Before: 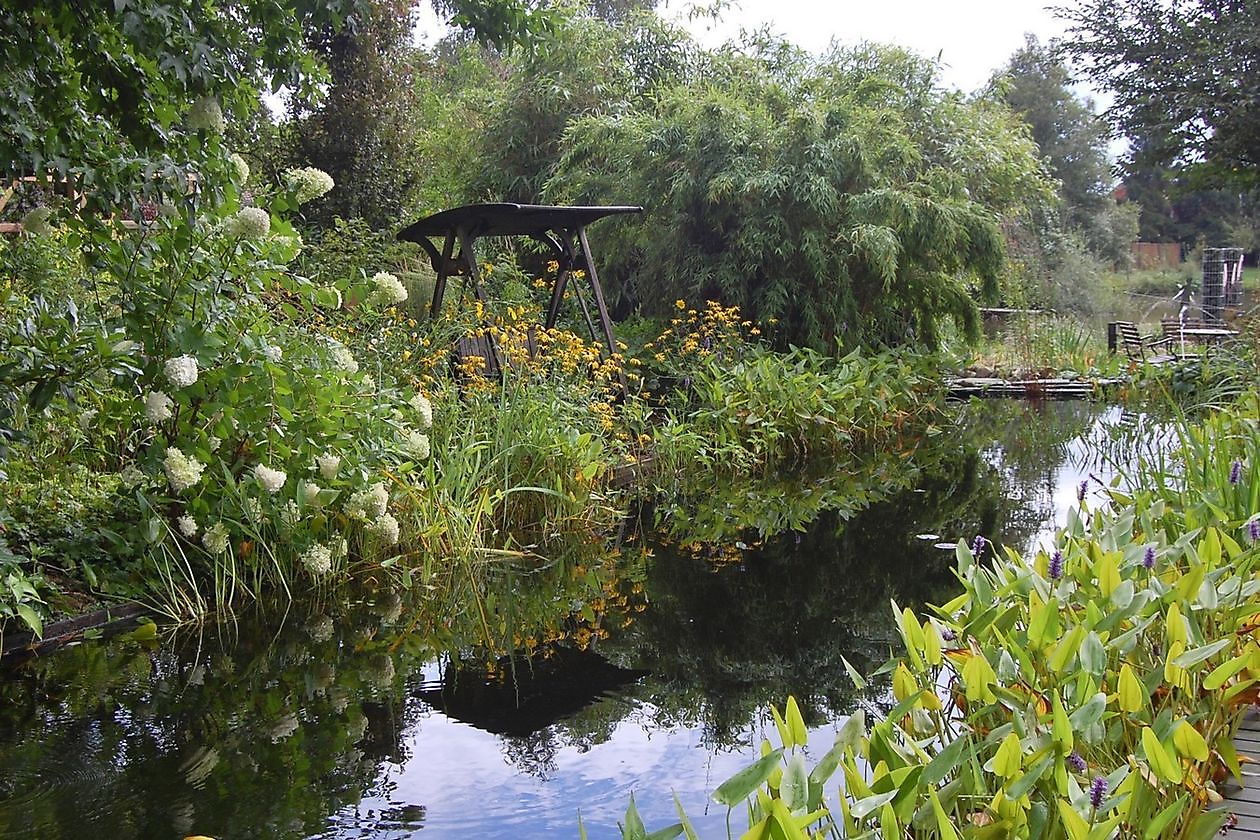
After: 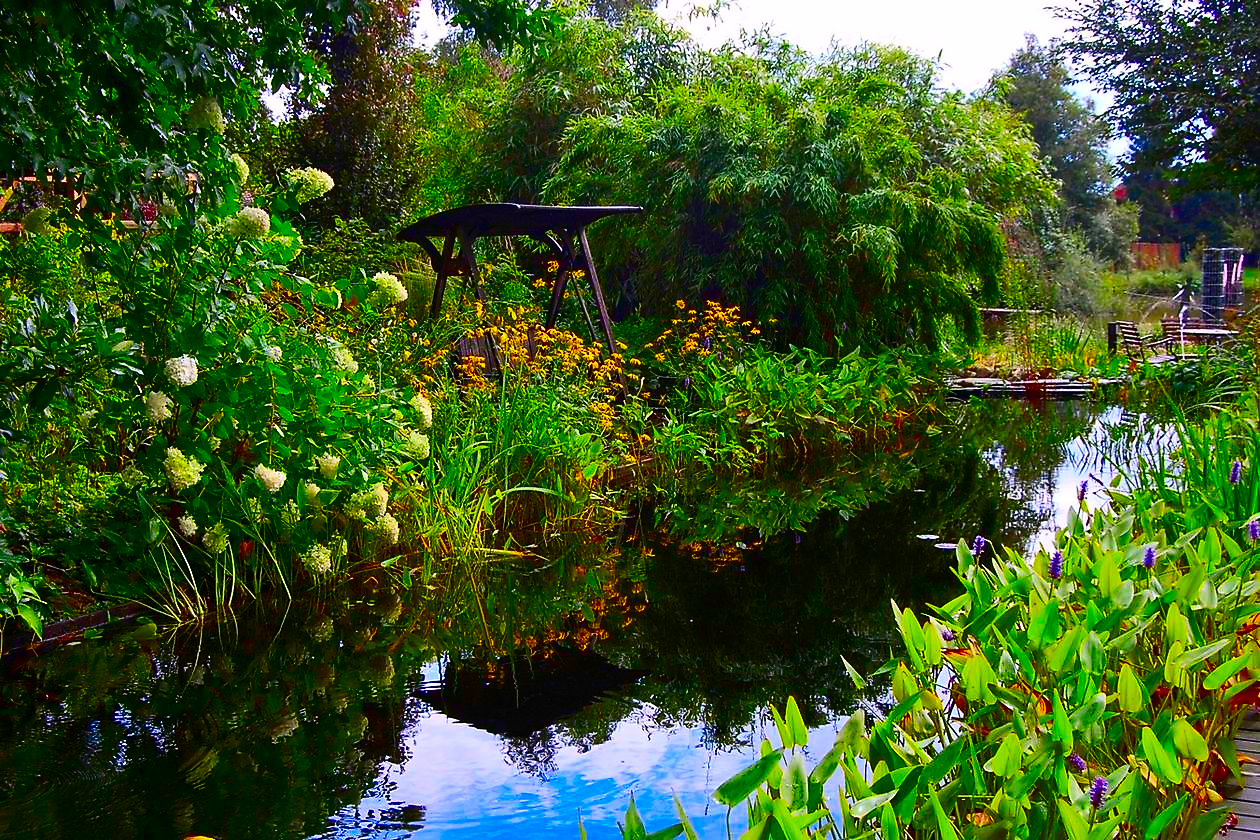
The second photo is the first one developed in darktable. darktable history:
color correction: highlights a* 1.63, highlights b* -1.74, saturation 2.54
contrast brightness saturation: contrast 0.218, brightness -0.194, saturation 0.23
tone equalizer: edges refinement/feathering 500, mask exposure compensation -1.57 EV, preserve details no
